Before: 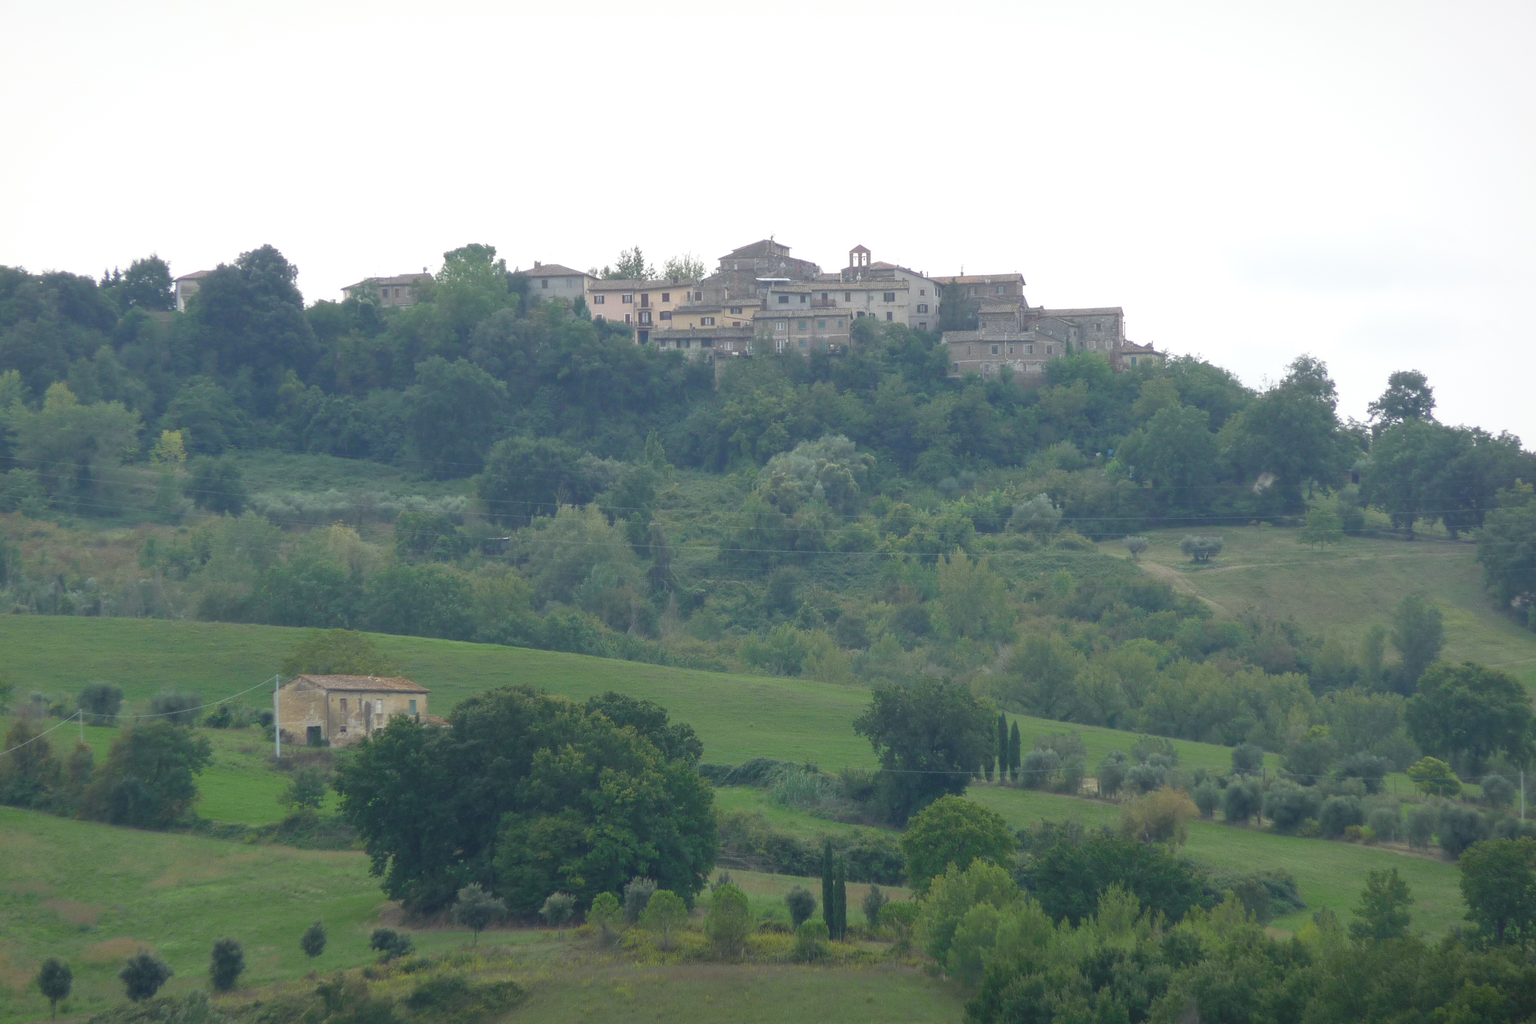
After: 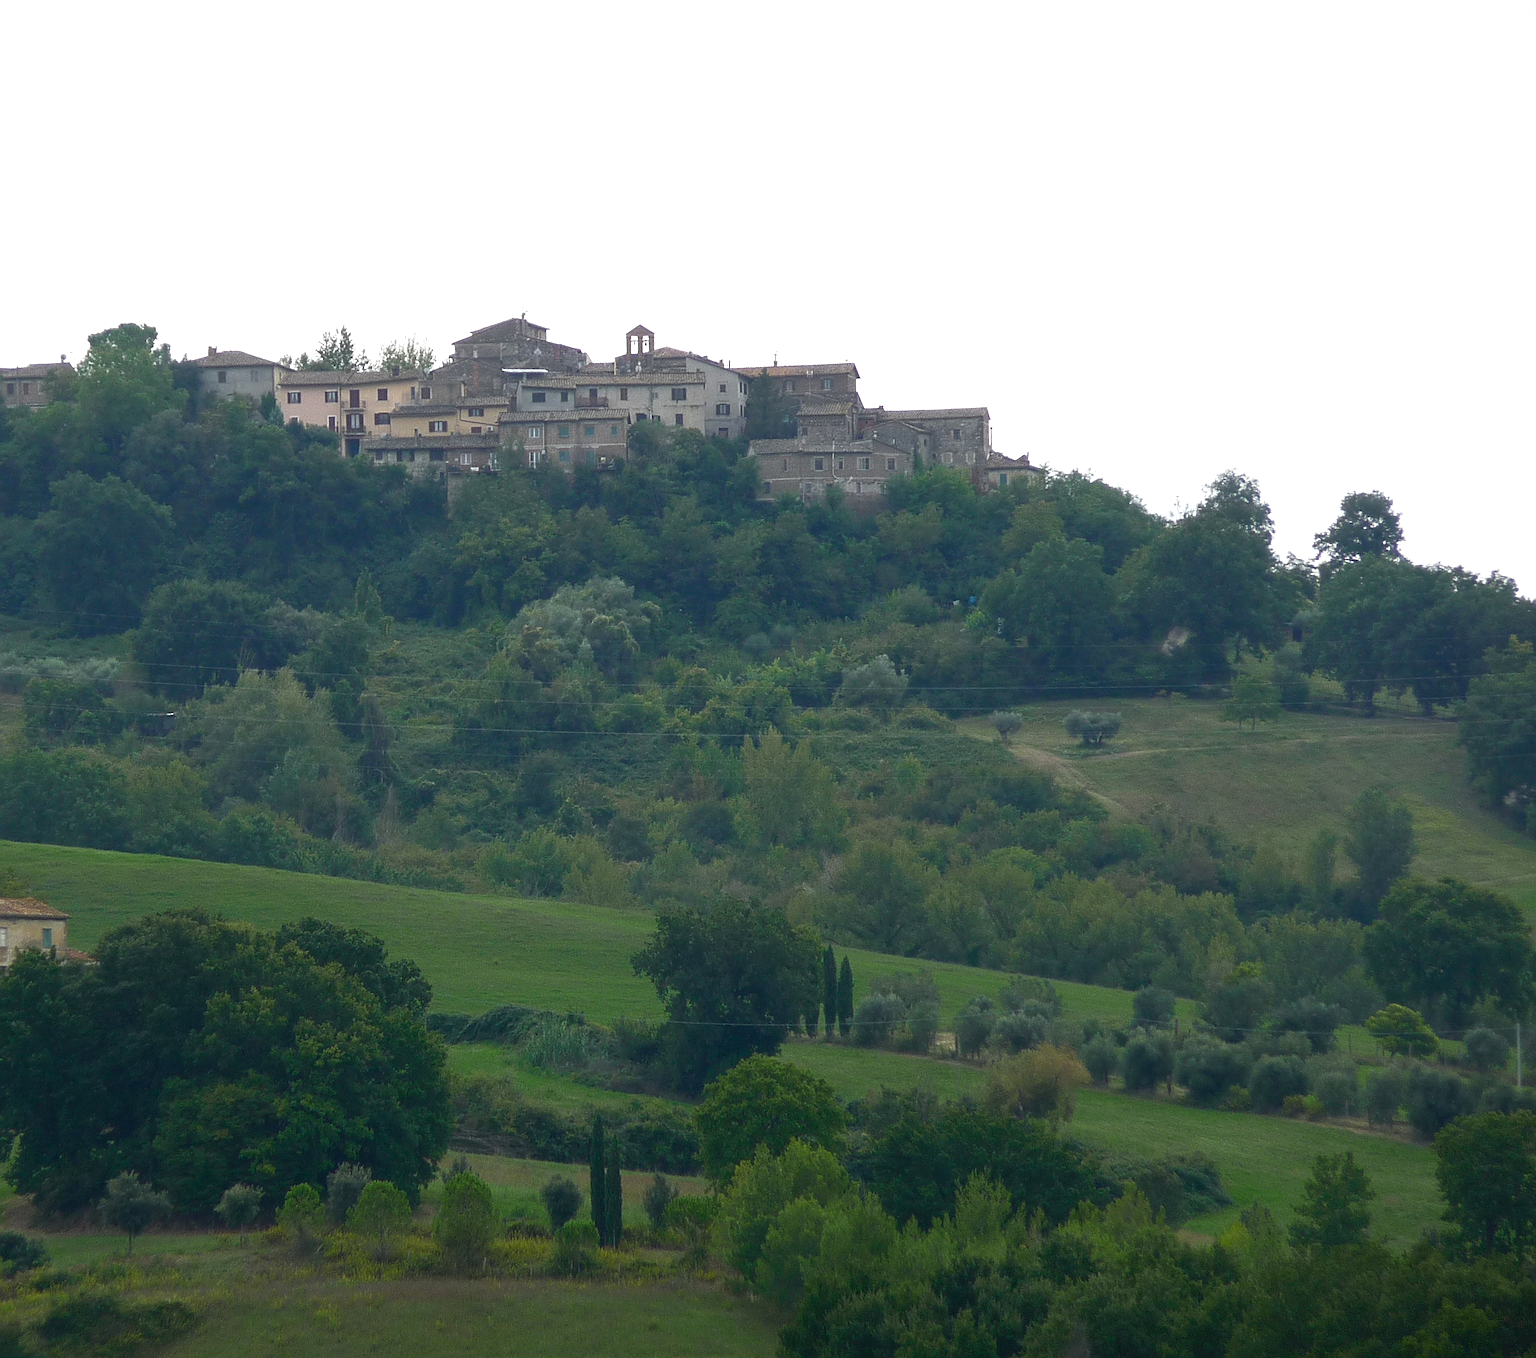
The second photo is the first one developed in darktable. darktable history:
color balance rgb: perceptual saturation grading › global saturation 3.7%, global vibrance 5.56%, contrast 3.24%
crop and rotate: left 24.6%
contrast brightness saturation: brightness -0.2, saturation 0.08
sharpen: on, module defaults
exposure: black level correction -0.001, exposure 0.08 EV, compensate highlight preservation false
